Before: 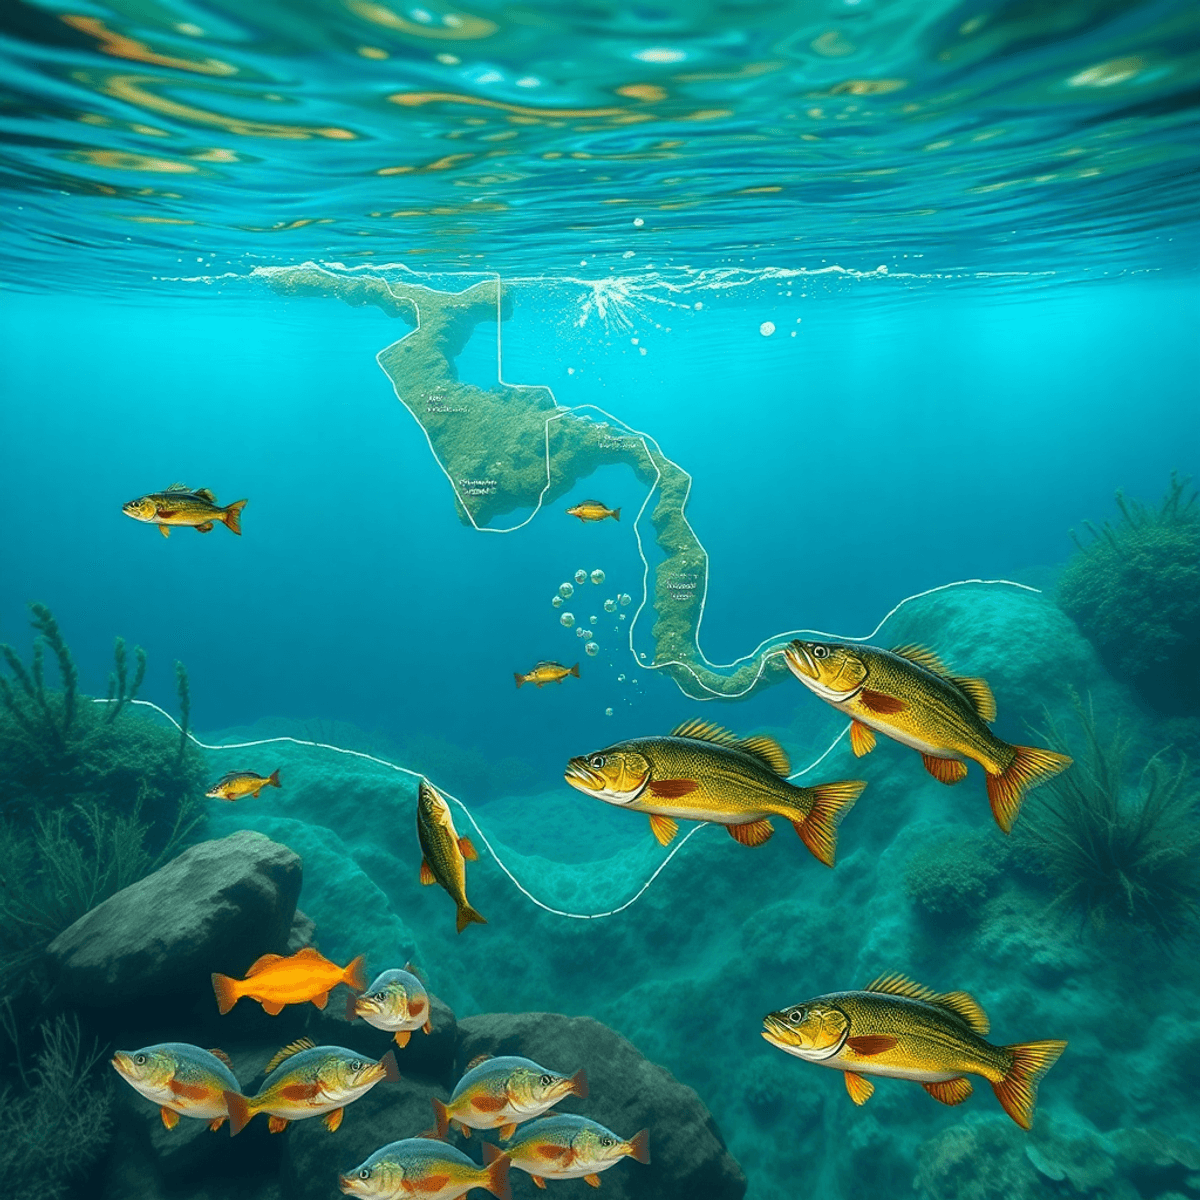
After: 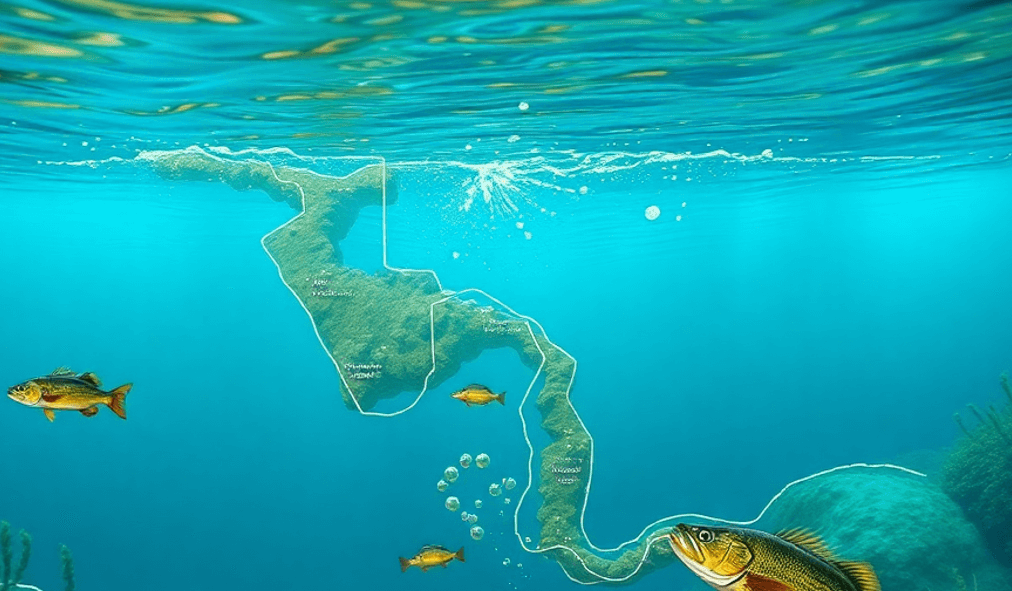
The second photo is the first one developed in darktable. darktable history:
crop and rotate: left 9.66%, top 9.745%, right 5.979%, bottom 40.953%
